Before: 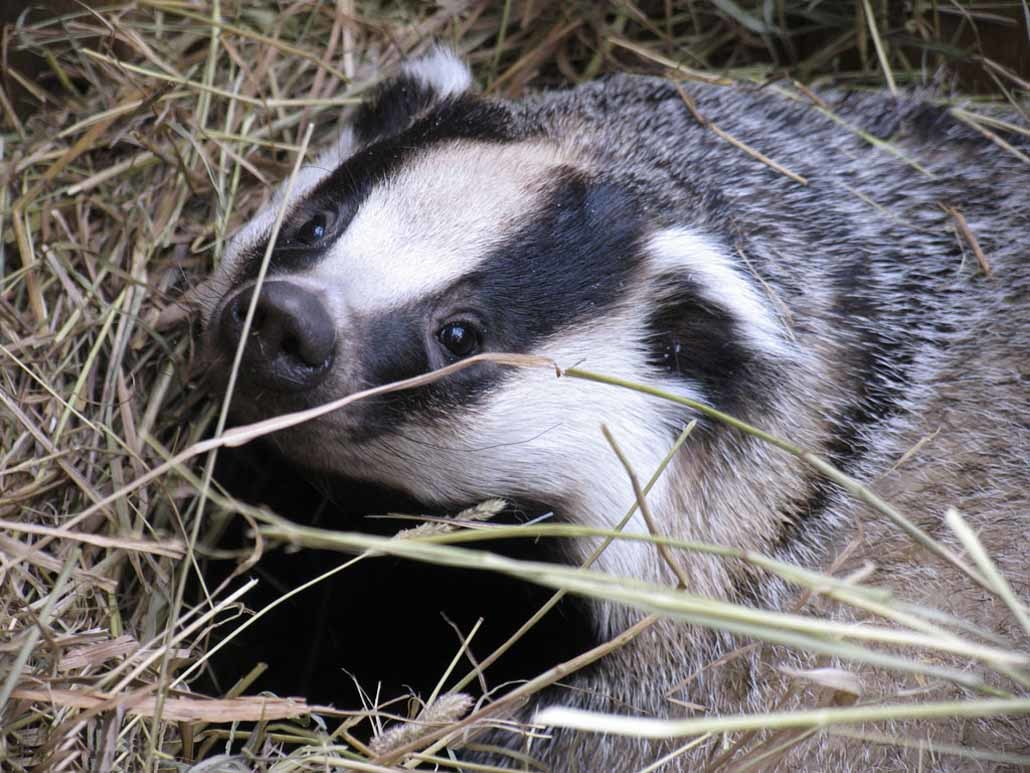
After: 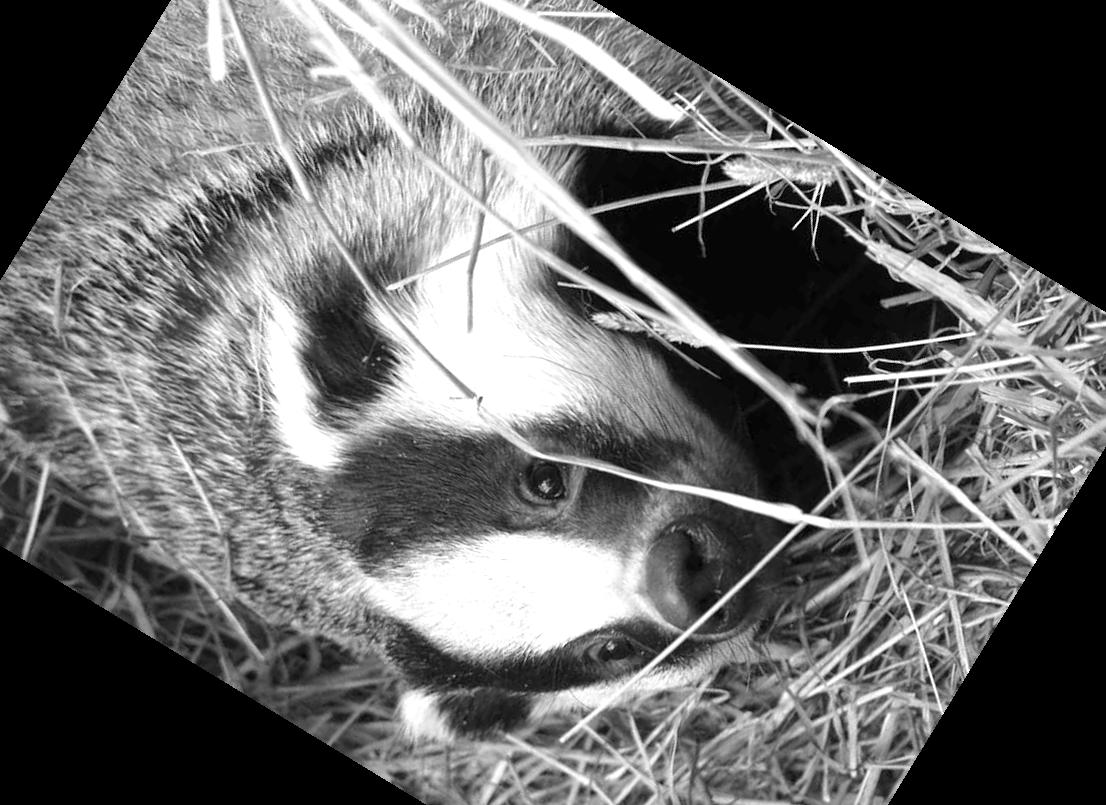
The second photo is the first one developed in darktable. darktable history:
exposure: exposure 0.781 EV, compensate highlight preservation false
crop and rotate: angle 148.68°, left 9.111%, top 15.603%, right 4.588%, bottom 17.041%
color calibration: output R [0.994, 0.059, -0.119, 0], output G [-0.036, 1.09, -0.119, 0], output B [0.078, -0.108, 0.961, 0], illuminant custom, x 0.371, y 0.382, temperature 4281.14 K
monochrome: on, module defaults
